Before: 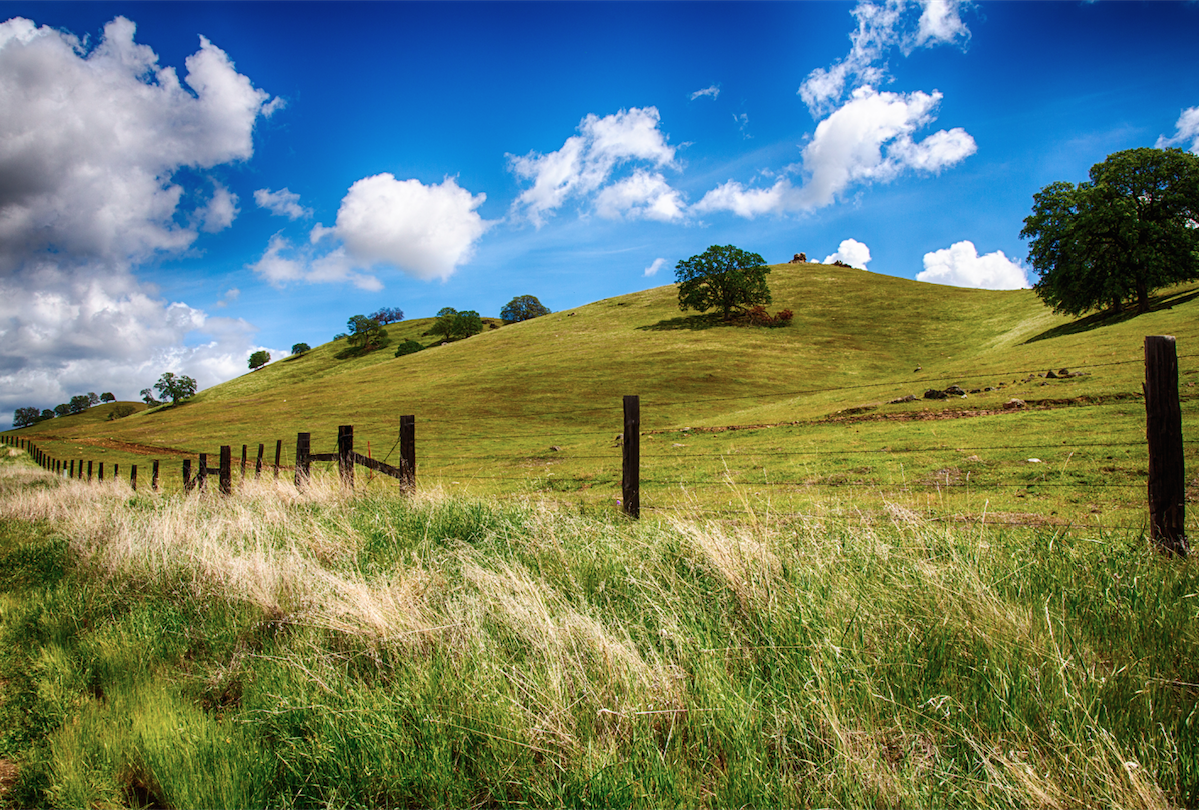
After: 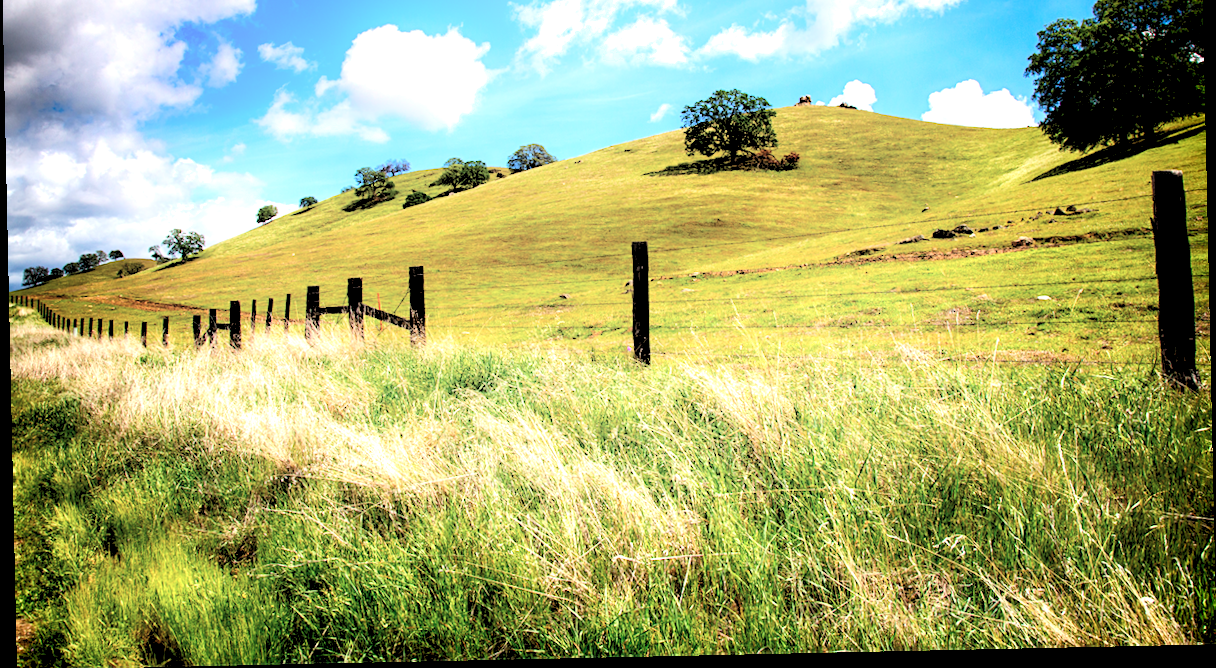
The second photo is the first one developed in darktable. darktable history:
rgb levels: preserve colors sum RGB, levels [[0.038, 0.433, 0.934], [0, 0.5, 1], [0, 0.5, 1]]
rotate and perspective: rotation -1.24°, automatic cropping off
tone equalizer: -8 EV -0.75 EV, -7 EV -0.7 EV, -6 EV -0.6 EV, -5 EV -0.4 EV, -3 EV 0.4 EV, -2 EV 0.6 EV, -1 EV 0.7 EV, +0 EV 0.75 EV, edges refinement/feathering 500, mask exposure compensation -1.57 EV, preserve details no
shadows and highlights: shadows -40.15, highlights 62.88, soften with gaussian
exposure: black level correction 0, exposure 0.5 EV, compensate exposure bias true, compensate highlight preservation false
crop and rotate: top 19.998%
